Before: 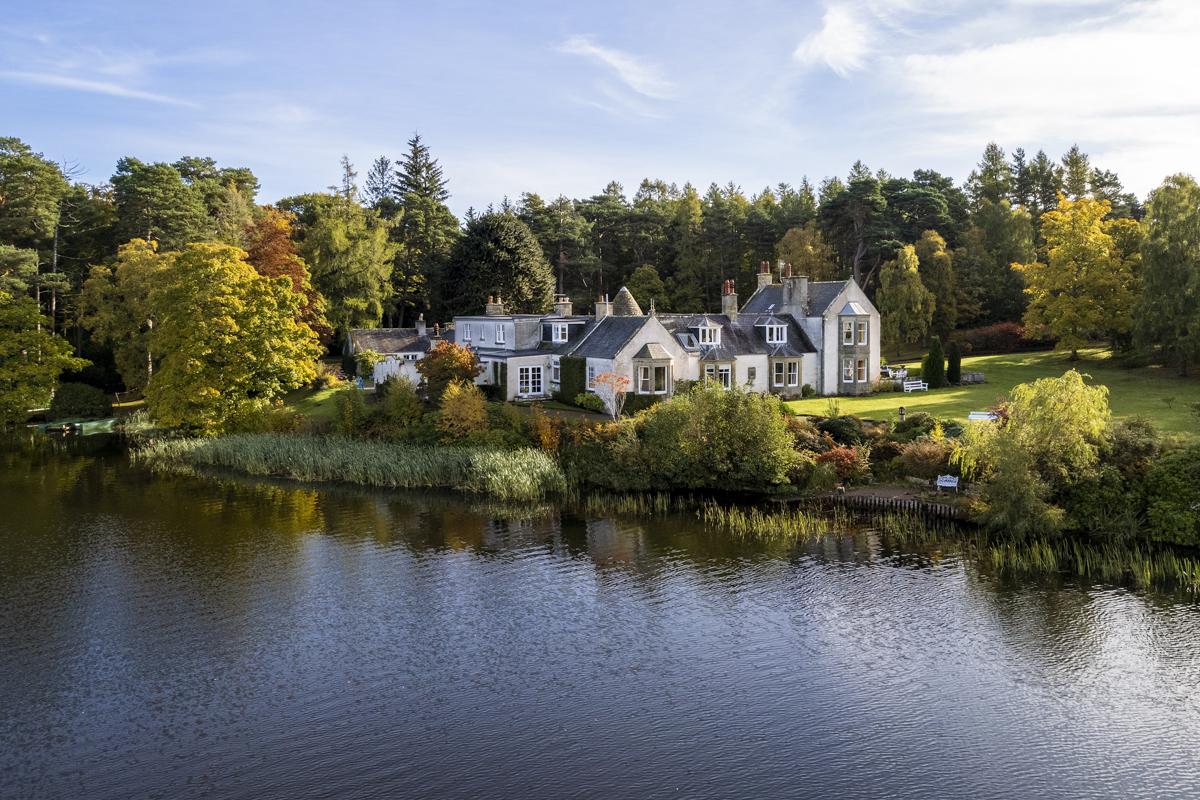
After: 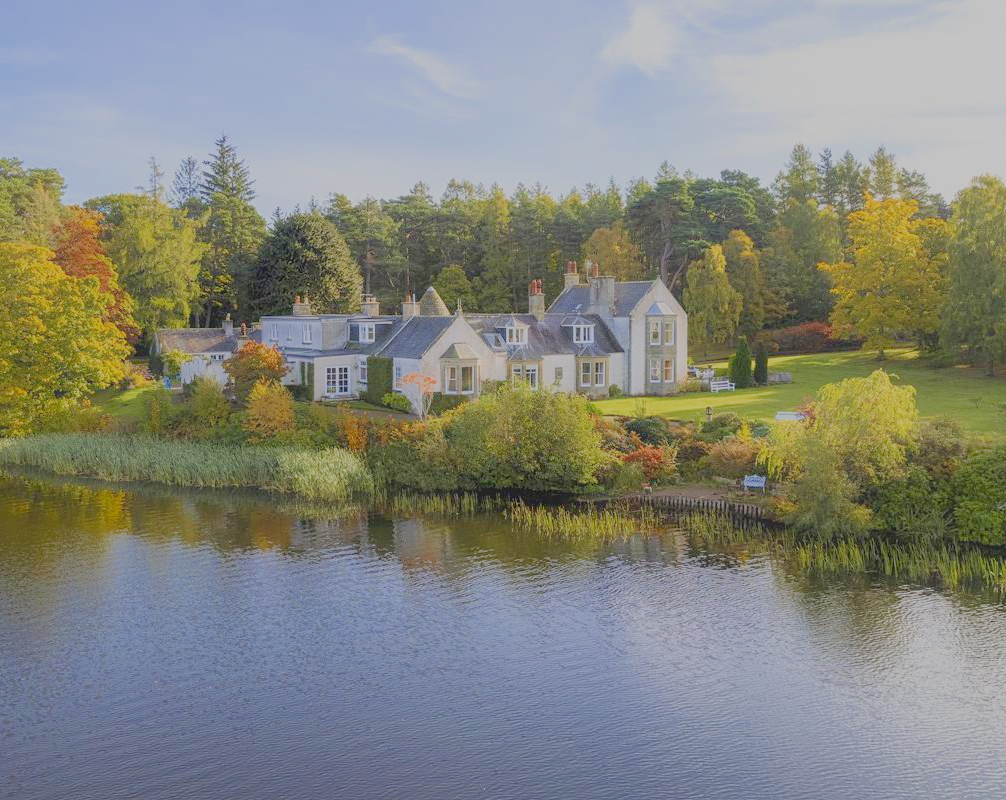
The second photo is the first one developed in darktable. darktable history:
crop: left 16.145%
exposure: black level correction 0, exposure 1.3 EV, compensate exposure bias true, compensate highlight preservation false
contrast equalizer: y [[0.5, 0.496, 0.435, 0.435, 0.496, 0.5], [0.5 ×6], [0.5 ×6], [0 ×6], [0 ×6]]
filmic rgb: black relative exposure -16 EV, white relative exposure 8 EV, threshold 3 EV, hardness 4.17, latitude 50%, contrast 0.5, color science v5 (2021), contrast in shadows safe, contrast in highlights safe, enable highlight reconstruction true
